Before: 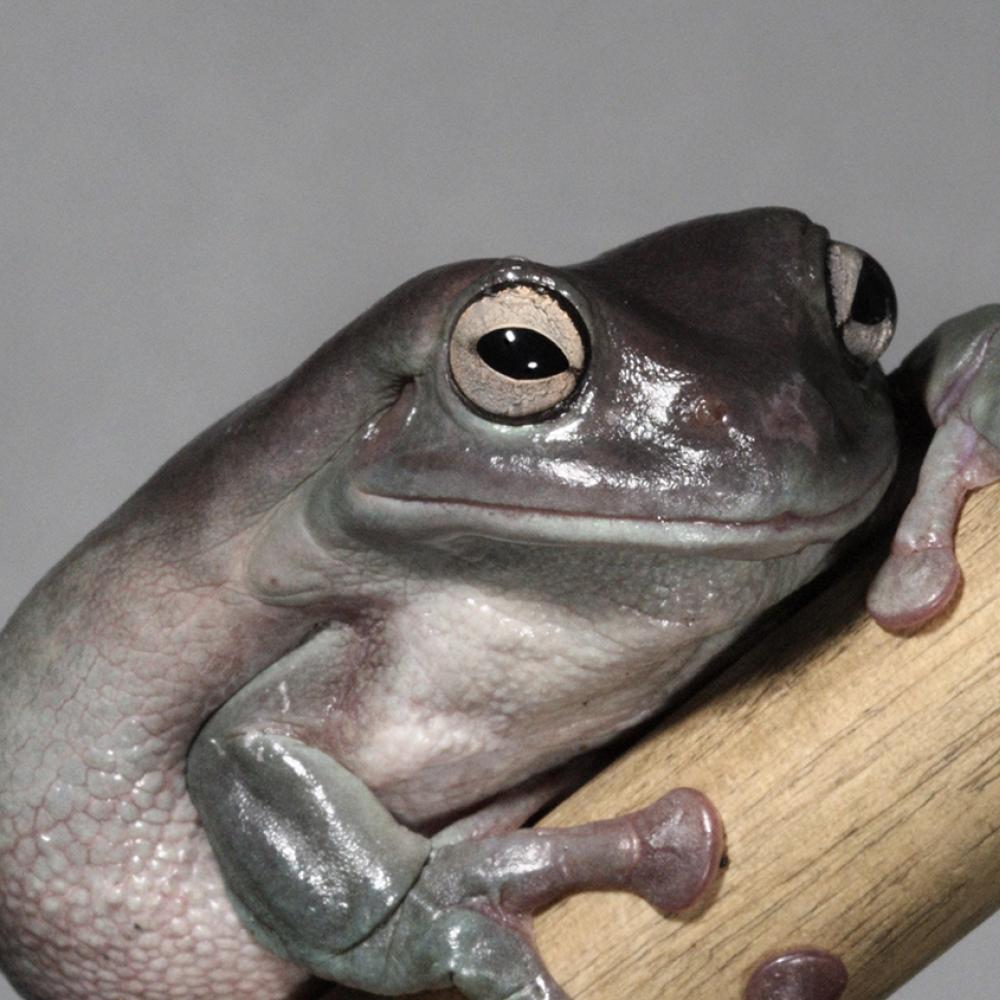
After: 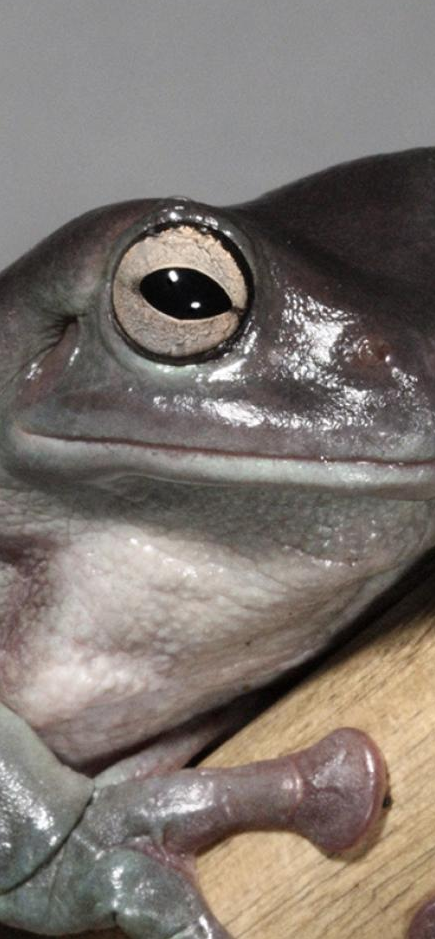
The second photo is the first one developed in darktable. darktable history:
crop: left 33.708%, top 6.083%, right 22.78%
